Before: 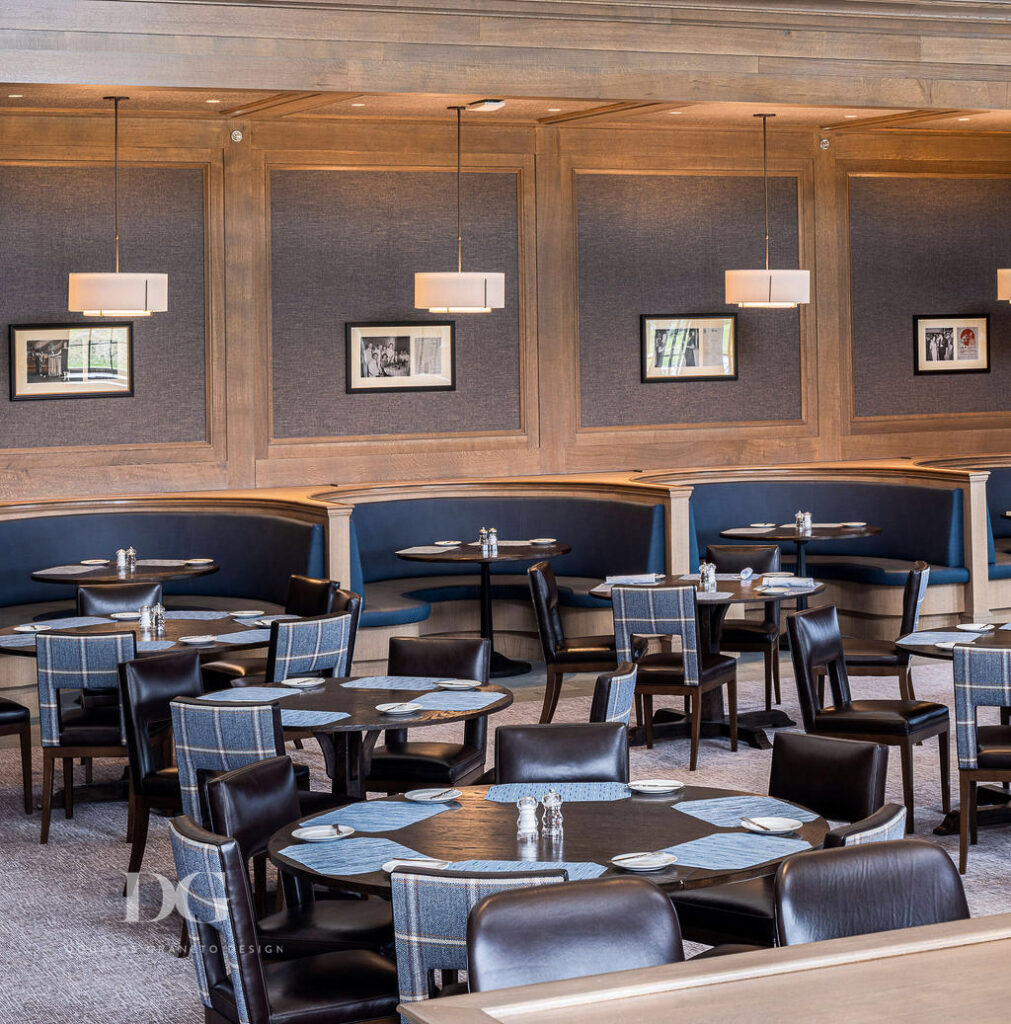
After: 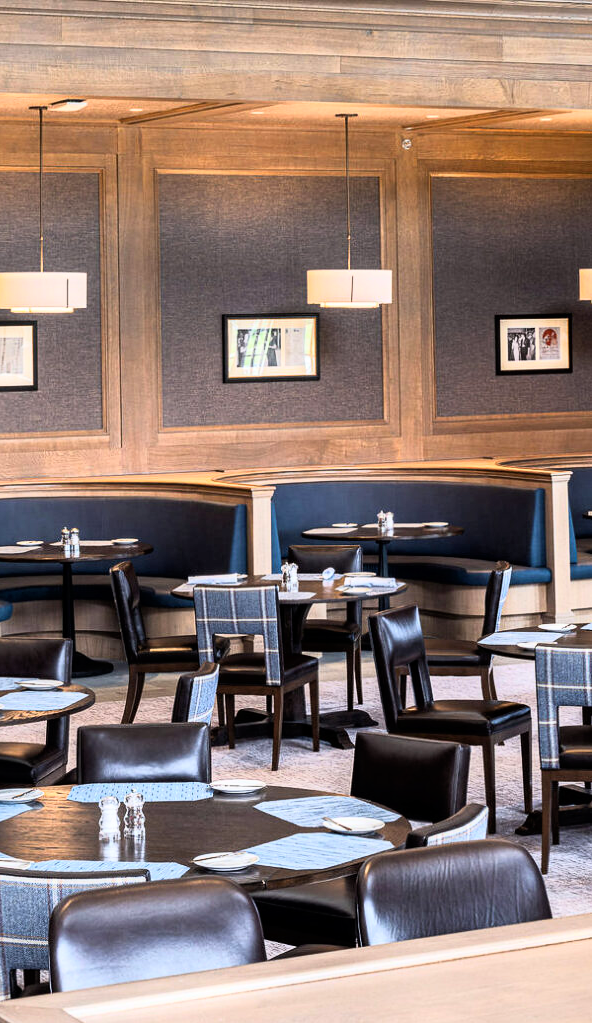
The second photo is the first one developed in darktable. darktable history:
crop: left 41.402%
base curve: curves: ch0 [(0, 0) (0.005, 0.002) (0.193, 0.295) (0.399, 0.664) (0.75, 0.928) (1, 1)]
